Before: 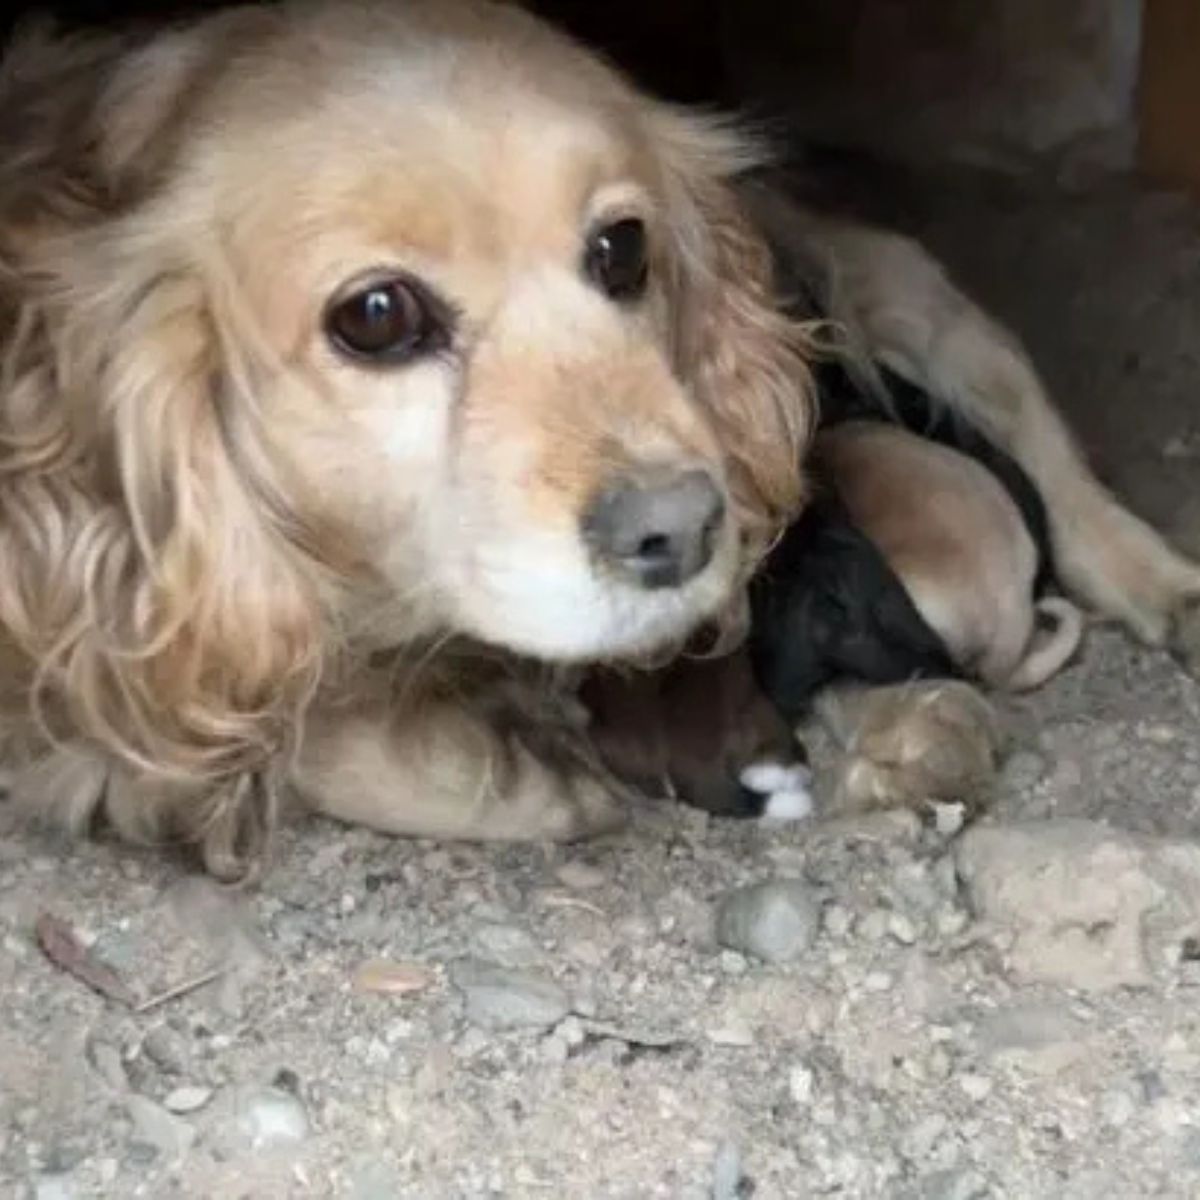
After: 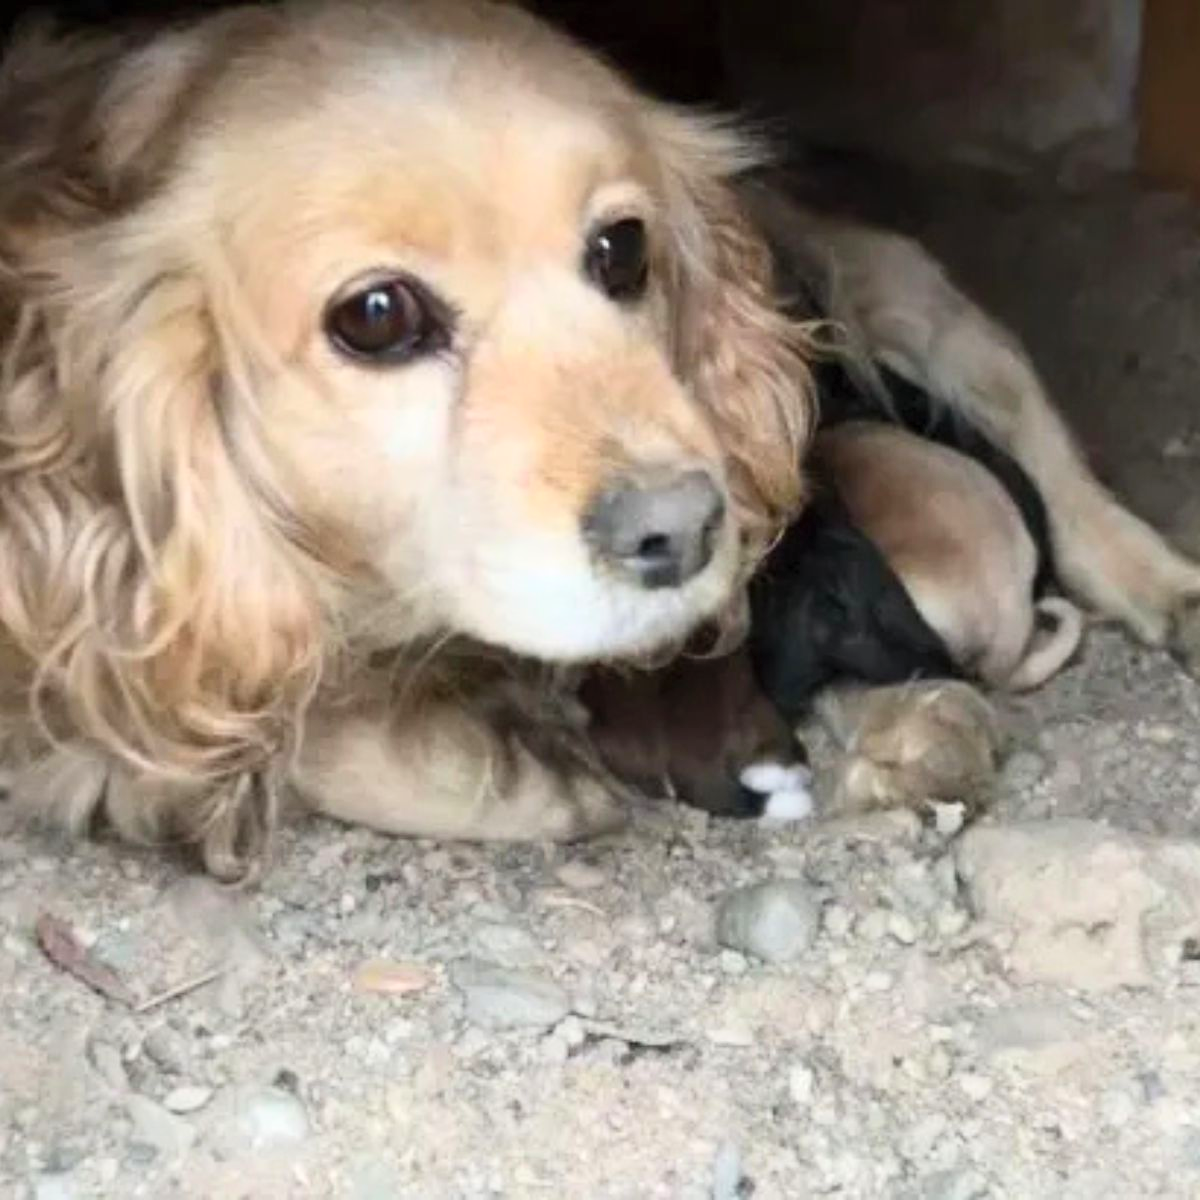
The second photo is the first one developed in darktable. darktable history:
contrast brightness saturation: contrast 0.2, brightness 0.156, saturation 0.216
sharpen: radius 5.323, amount 0.312, threshold 26.806
